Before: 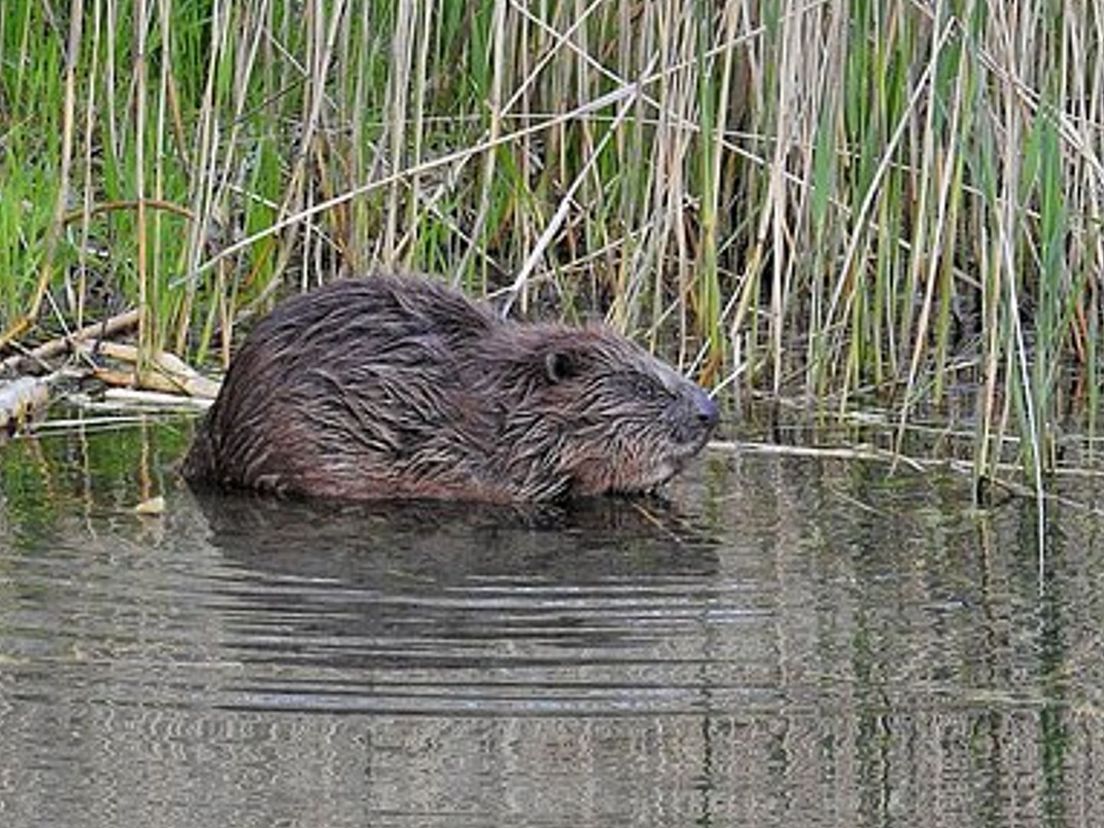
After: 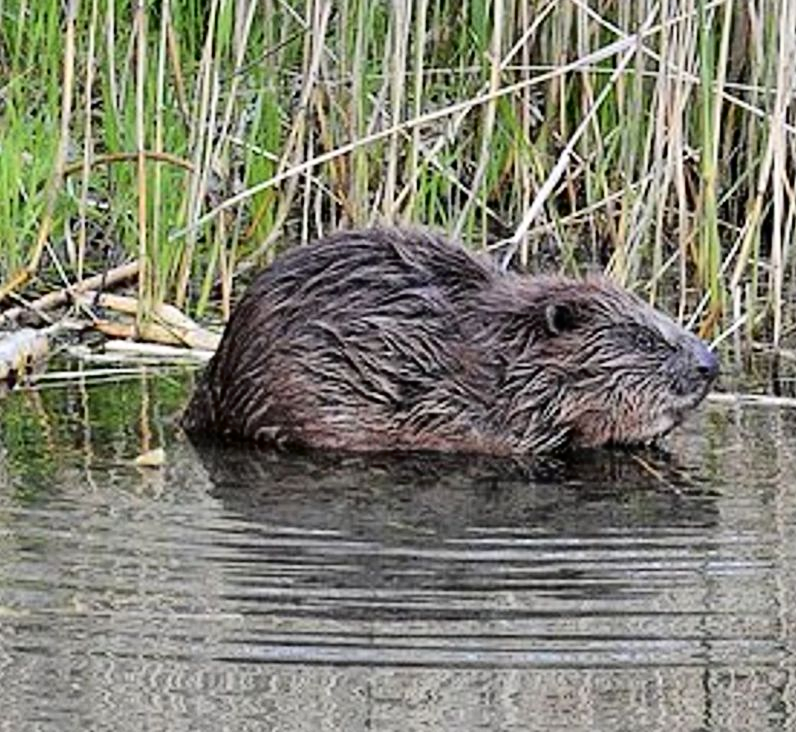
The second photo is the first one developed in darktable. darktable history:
tone curve: curves: ch0 [(0, 0) (0.003, 0.004) (0.011, 0.006) (0.025, 0.011) (0.044, 0.017) (0.069, 0.029) (0.1, 0.047) (0.136, 0.07) (0.177, 0.121) (0.224, 0.182) (0.277, 0.257) (0.335, 0.342) (0.399, 0.432) (0.468, 0.526) (0.543, 0.621) (0.623, 0.711) (0.709, 0.792) (0.801, 0.87) (0.898, 0.951) (1, 1)], color space Lab, independent channels, preserve colors none
crop: top 5.81%, right 27.868%, bottom 5.662%
